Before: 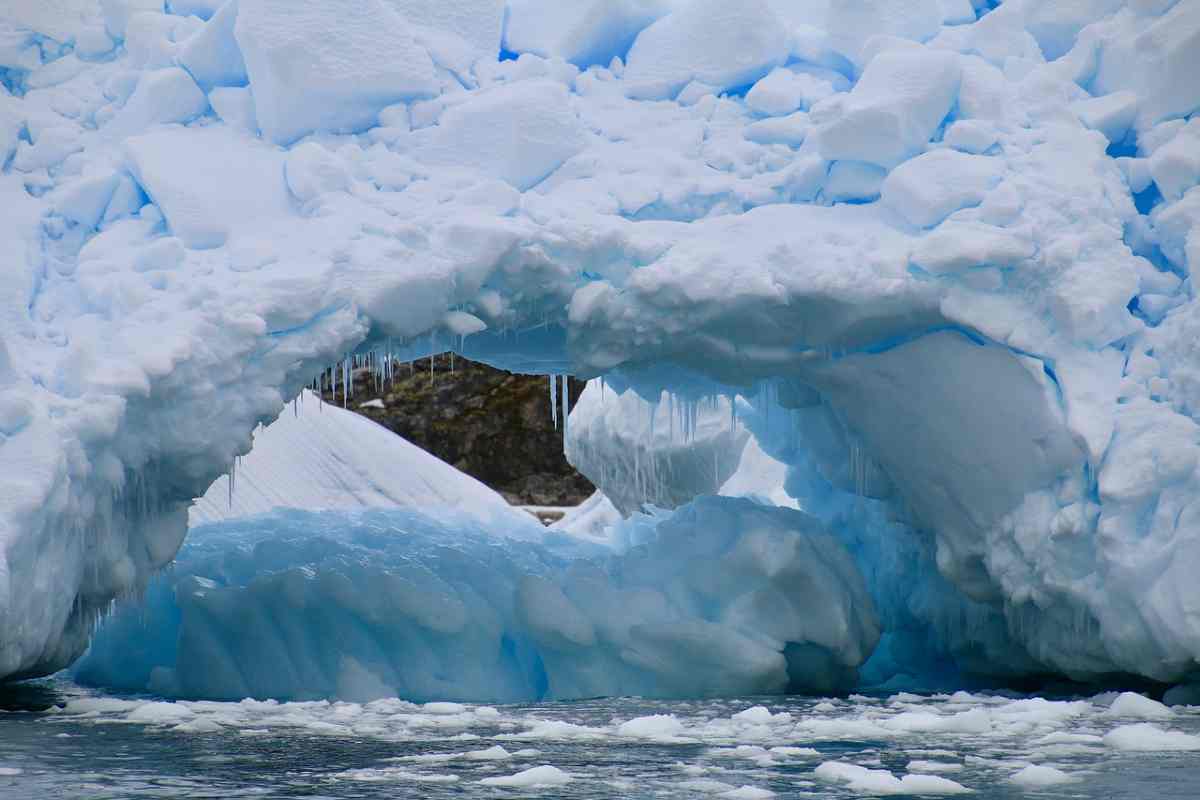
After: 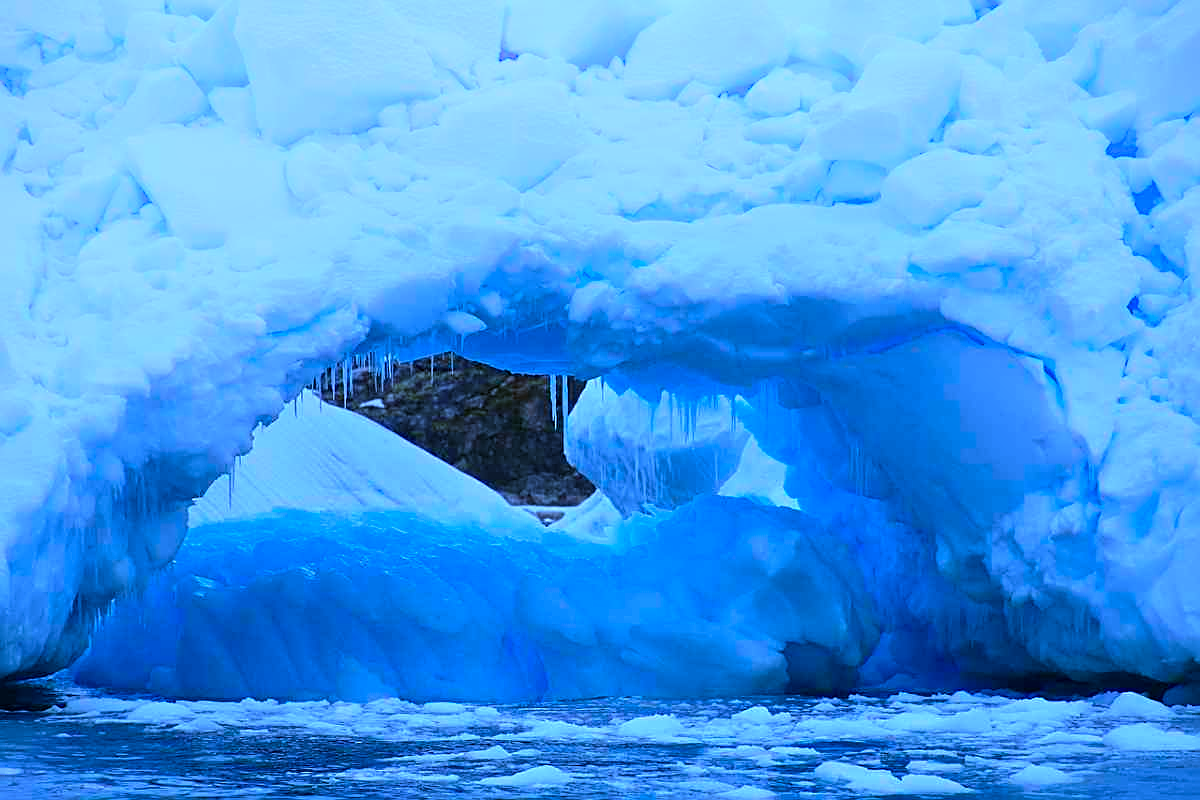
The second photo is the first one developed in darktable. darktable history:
shadows and highlights: highlights 70.7, soften with gaussian
white balance: red 0.967, blue 1.119, emerald 0.756
sharpen: on, module defaults
color calibration: illuminant as shot in camera, x 0.442, y 0.413, temperature 2903.13 K
